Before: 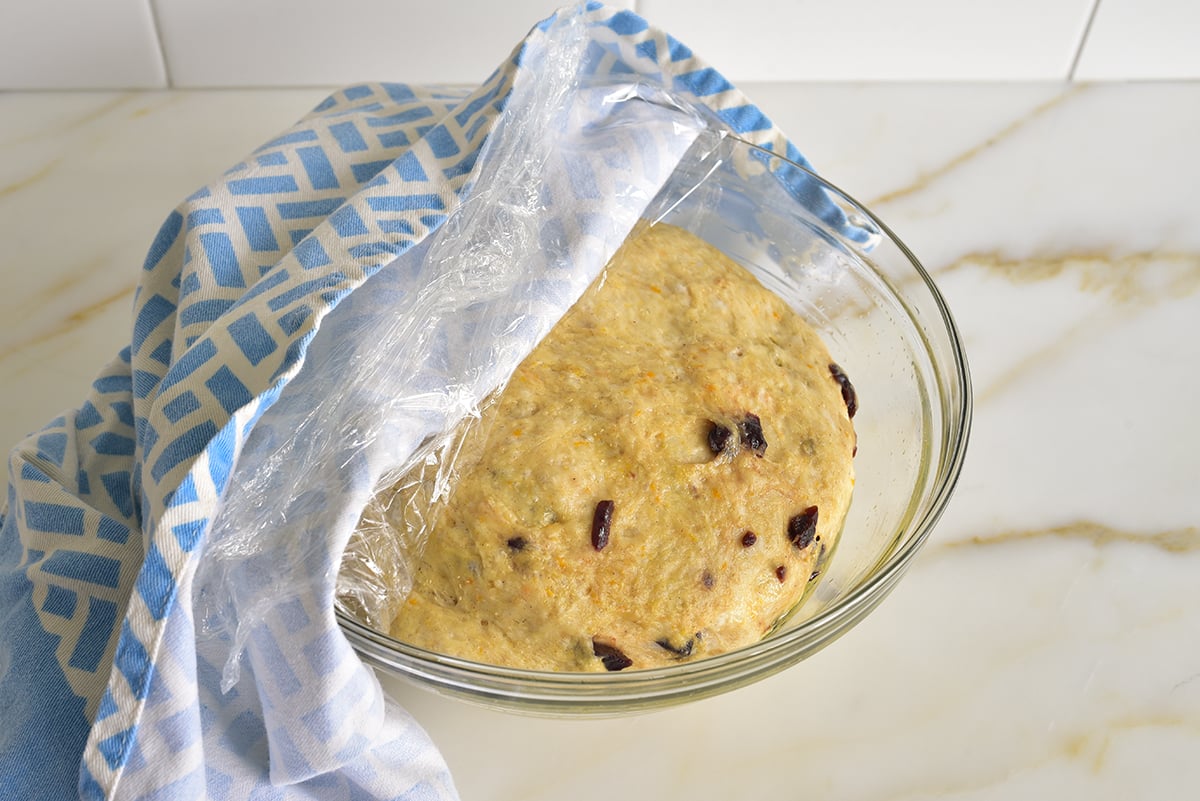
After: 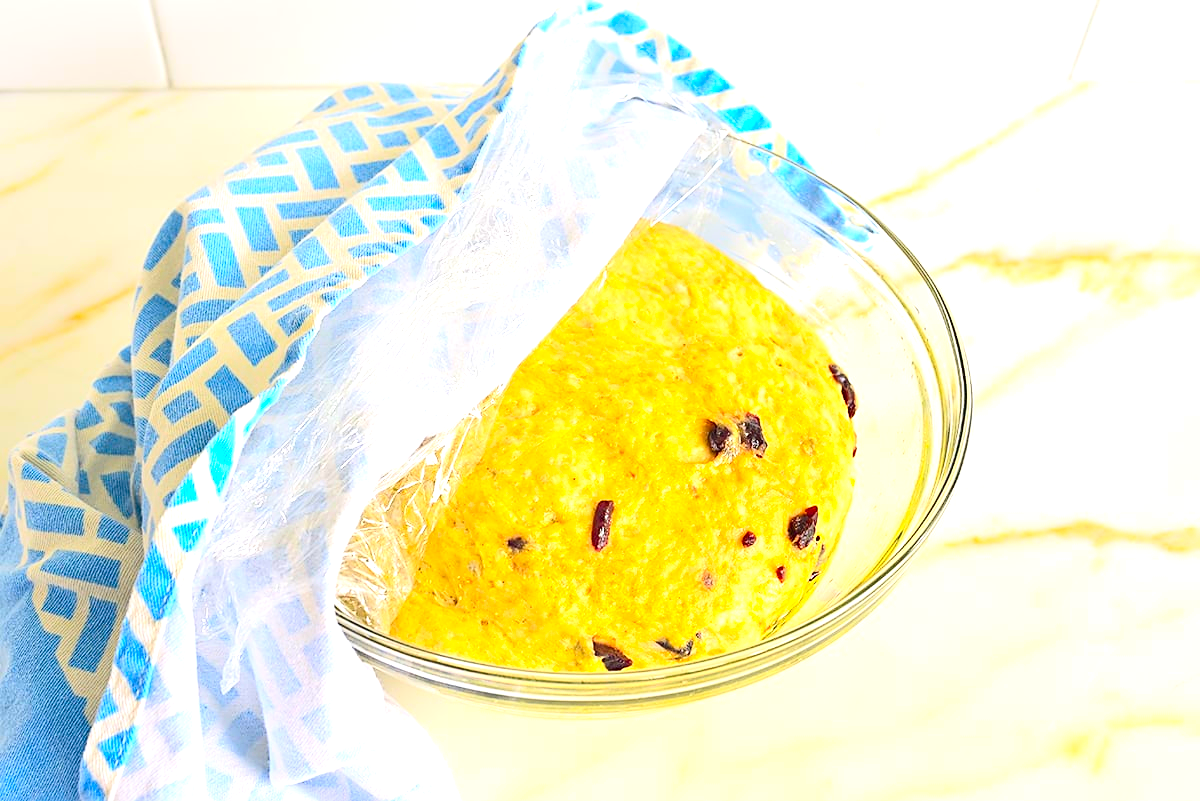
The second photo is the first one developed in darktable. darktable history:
exposure: exposure 1 EV, compensate highlight preservation false
sharpen: on, module defaults
contrast brightness saturation: contrast 0.2, brightness 0.2, saturation 0.8
